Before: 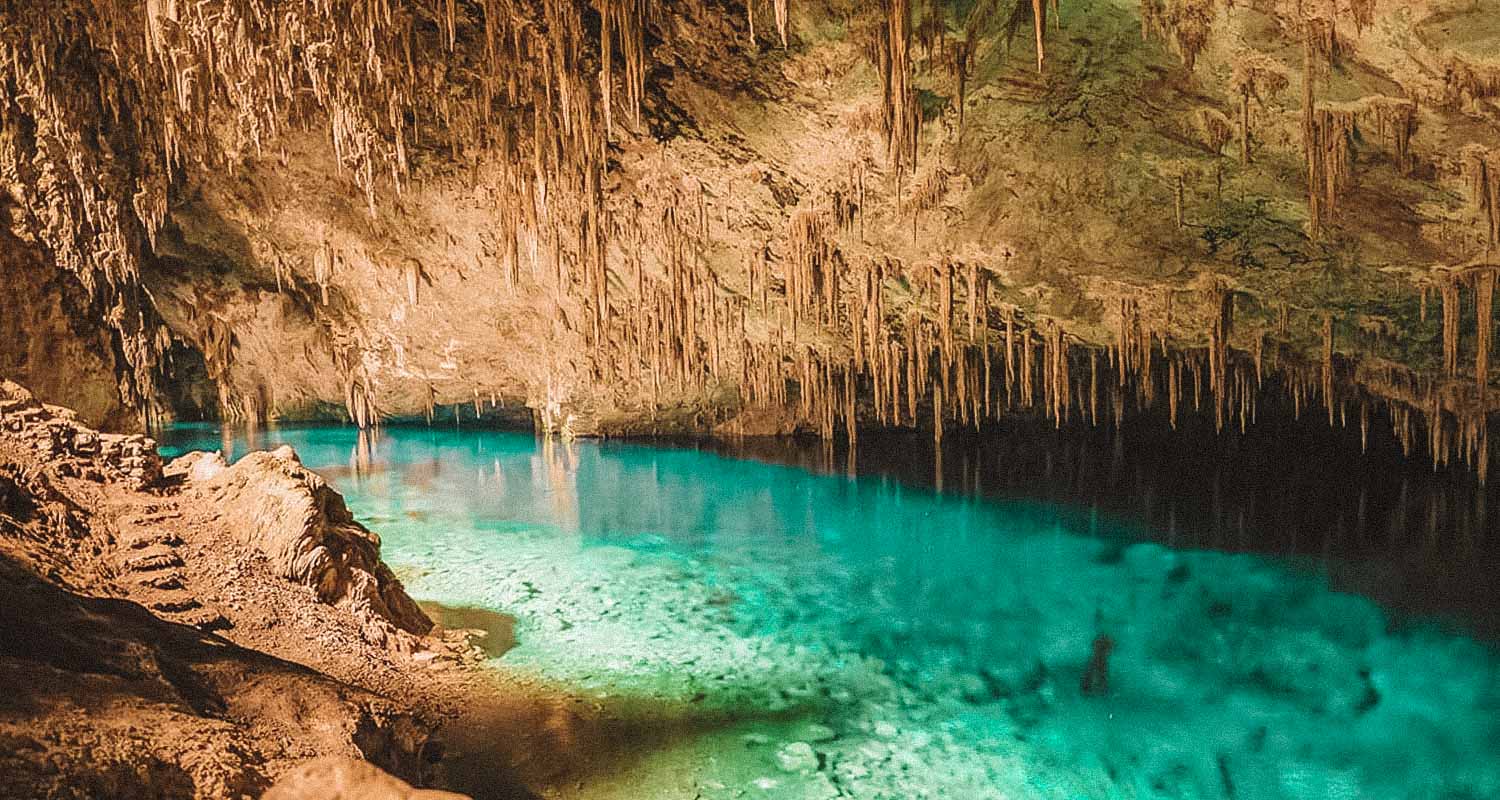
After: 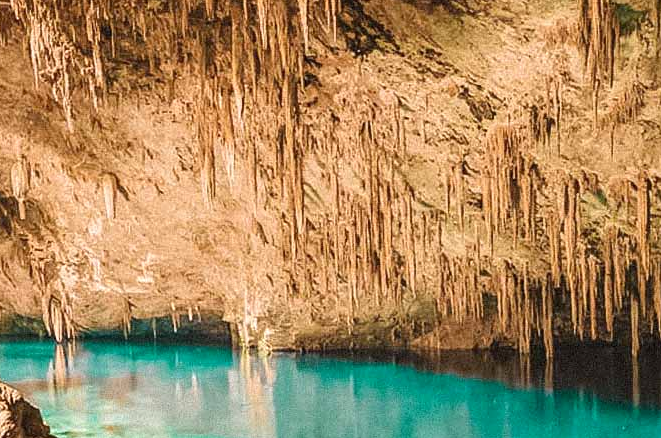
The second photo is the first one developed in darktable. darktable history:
crop: left 20.248%, top 10.86%, right 35.675%, bottom 34.321%
exposure: black level correction 0.001, exposure 0.14 EV, compensate highlight preservation false
